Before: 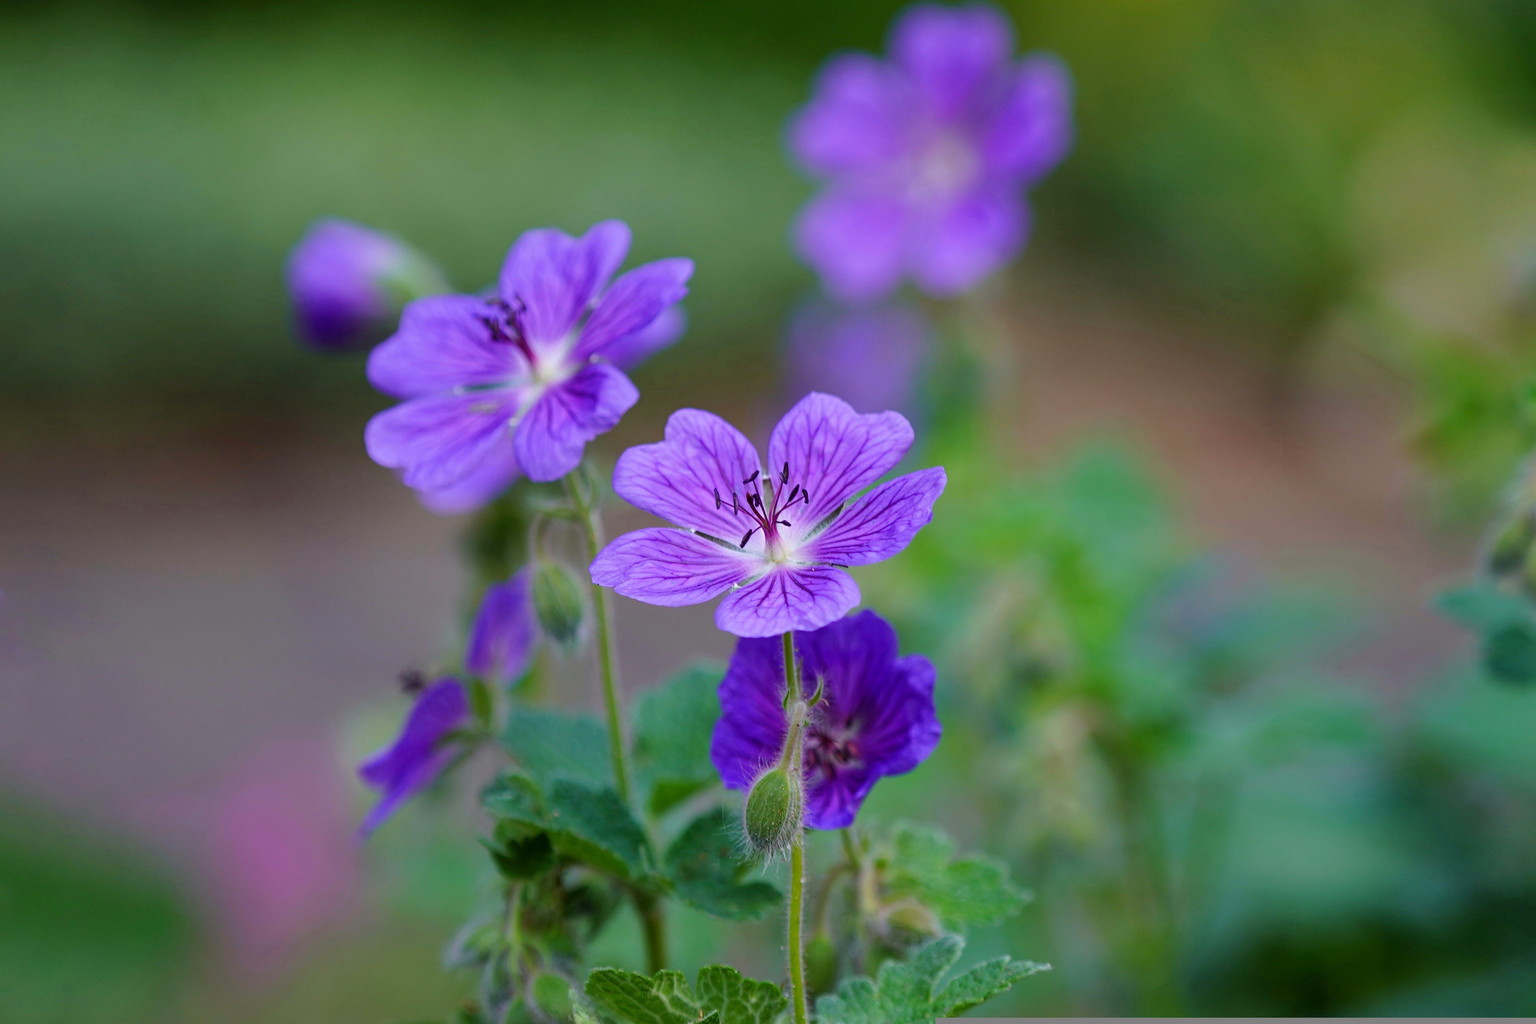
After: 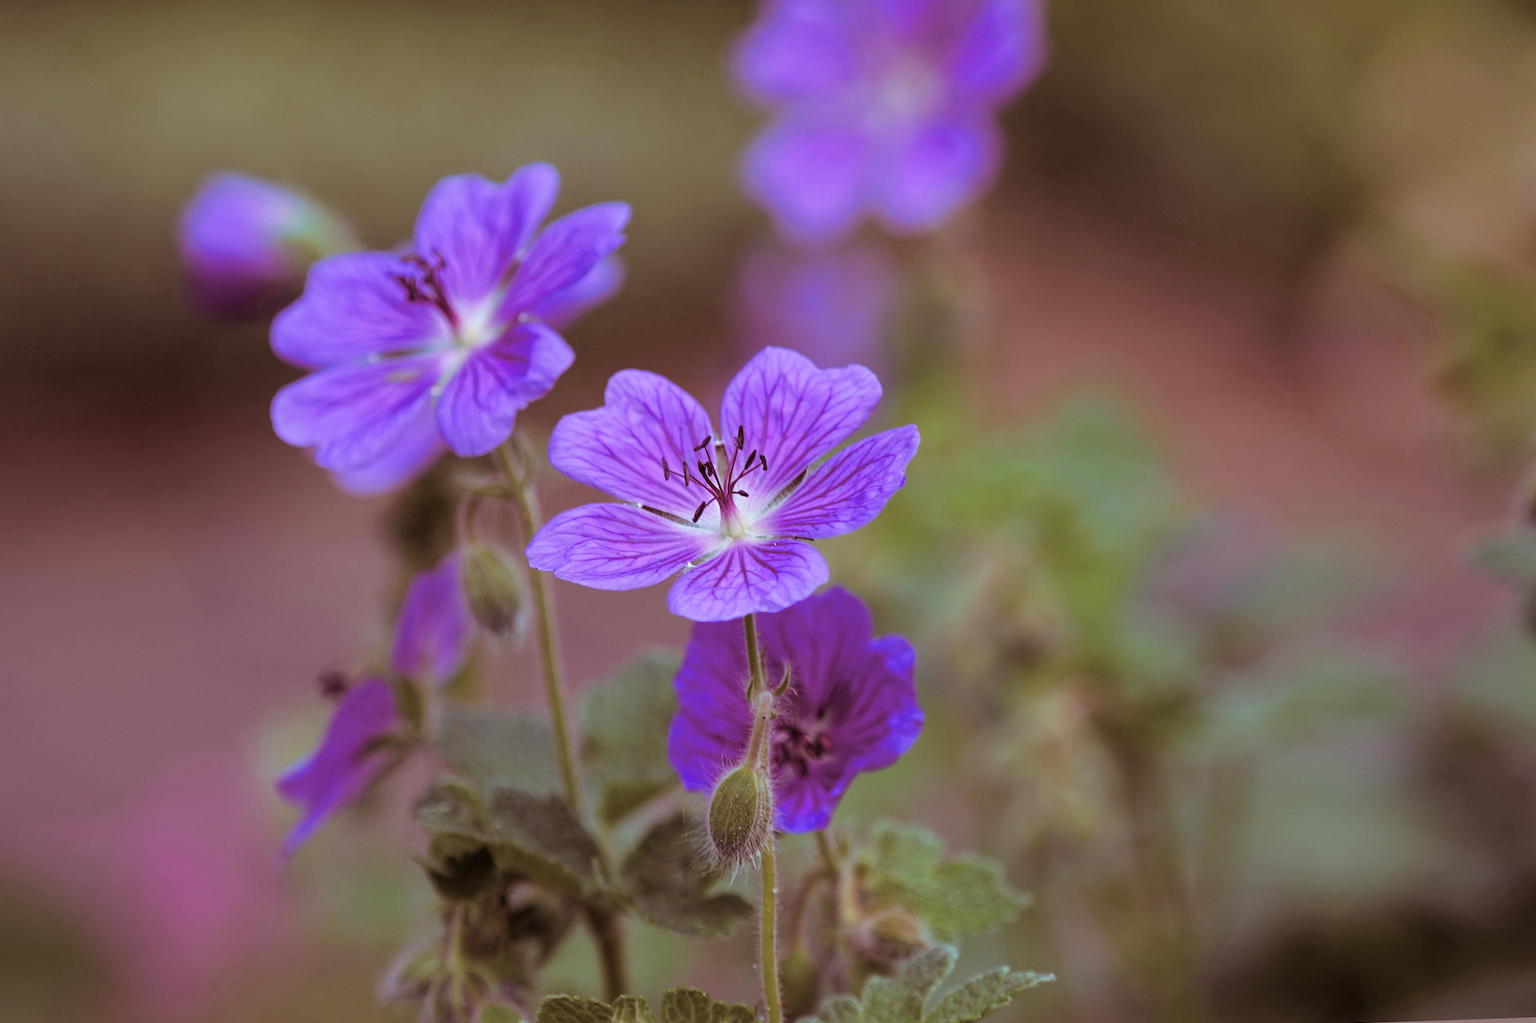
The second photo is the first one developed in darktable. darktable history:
crop and rotate: angle 1.96°, left 5.673%, top 5.673%
split-toning: highlights › hue 180°
